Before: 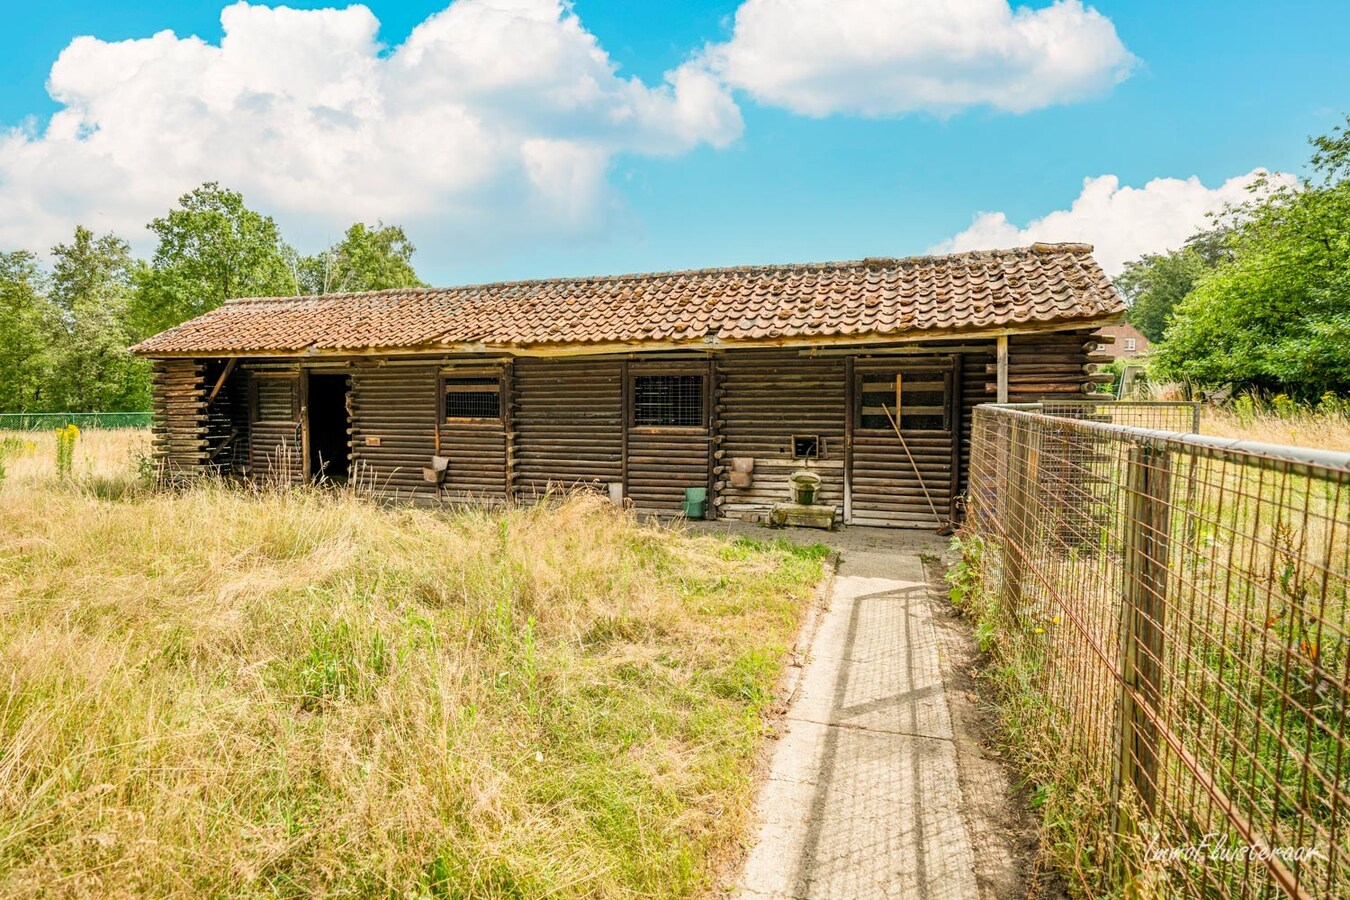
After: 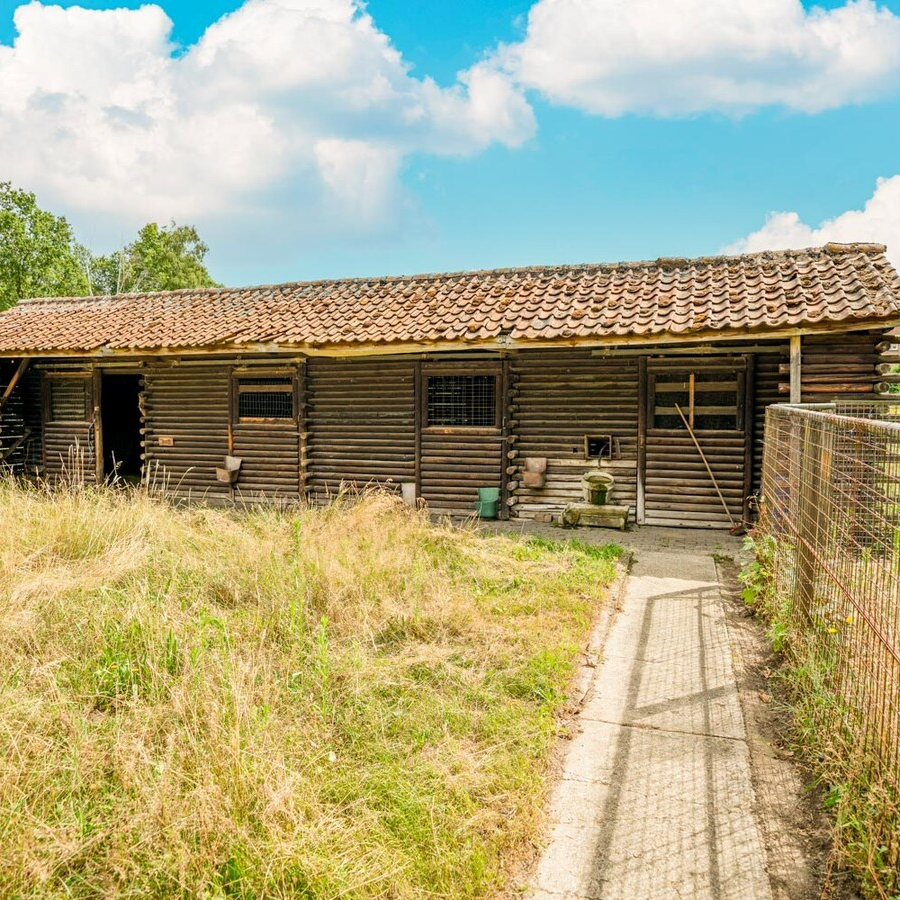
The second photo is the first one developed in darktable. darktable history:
crop: left 15.384%, right 17.887%
